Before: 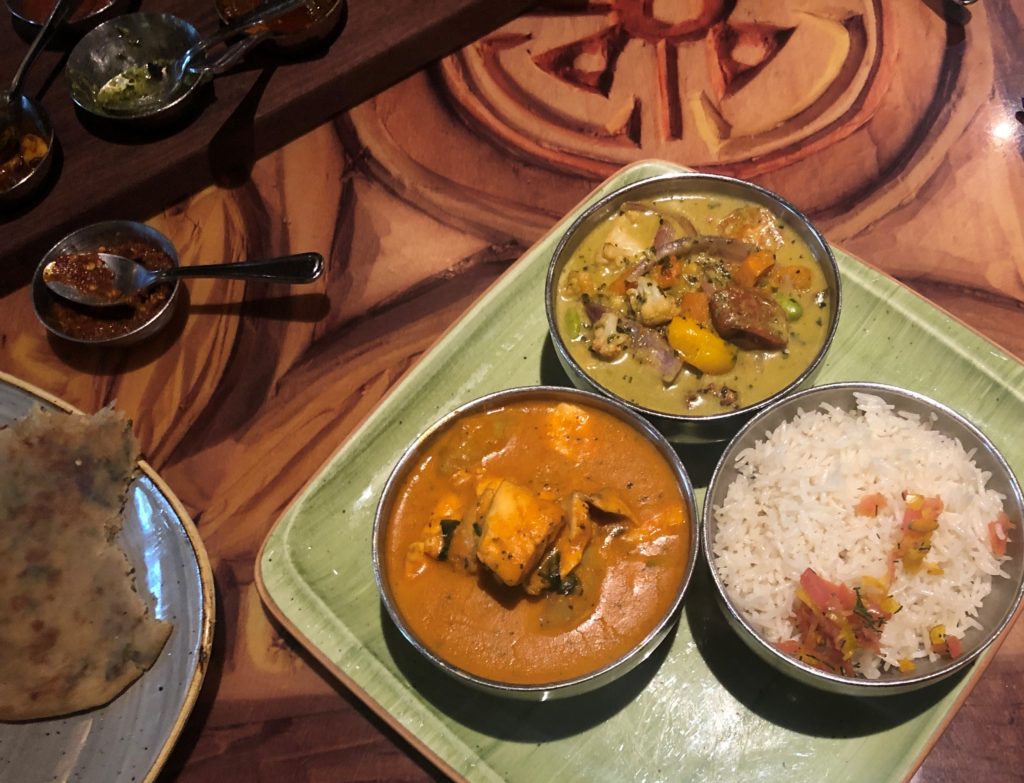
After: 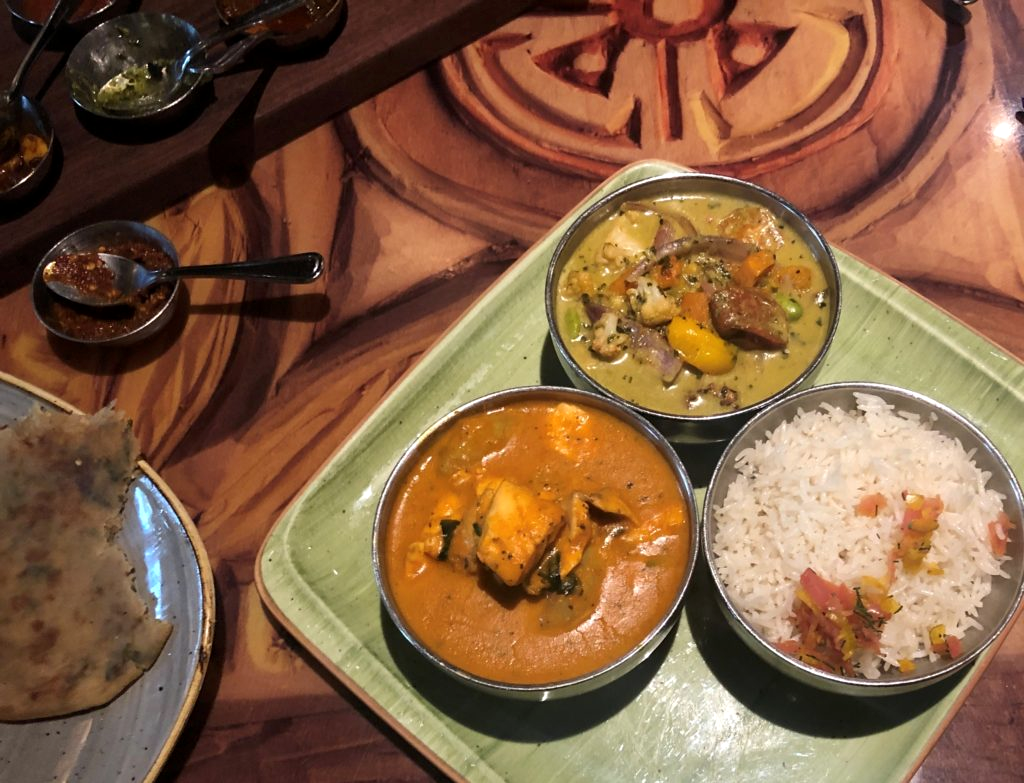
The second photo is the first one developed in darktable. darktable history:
shadows and highlights: shadows -10, white point adjustment 1.5, highlights 10
contrast equalizer: octaves 7, y [[0.515 ×6], [0.507 ×6], [0.425 ×6], [0 ×6], [0 ×6]]
